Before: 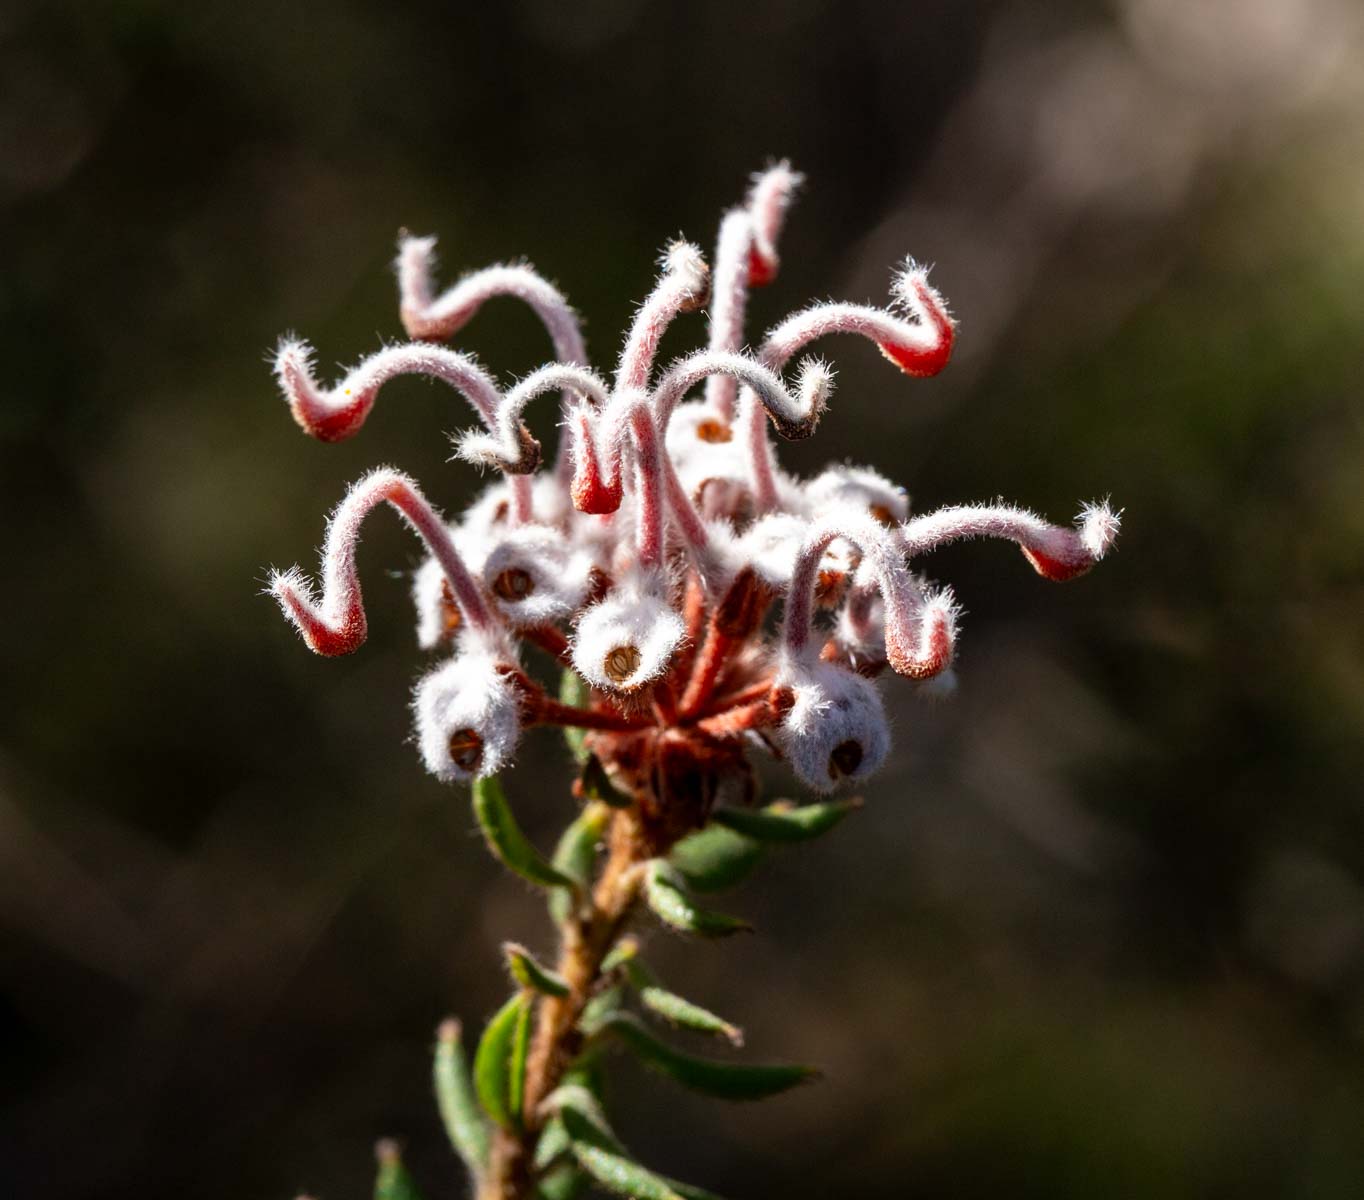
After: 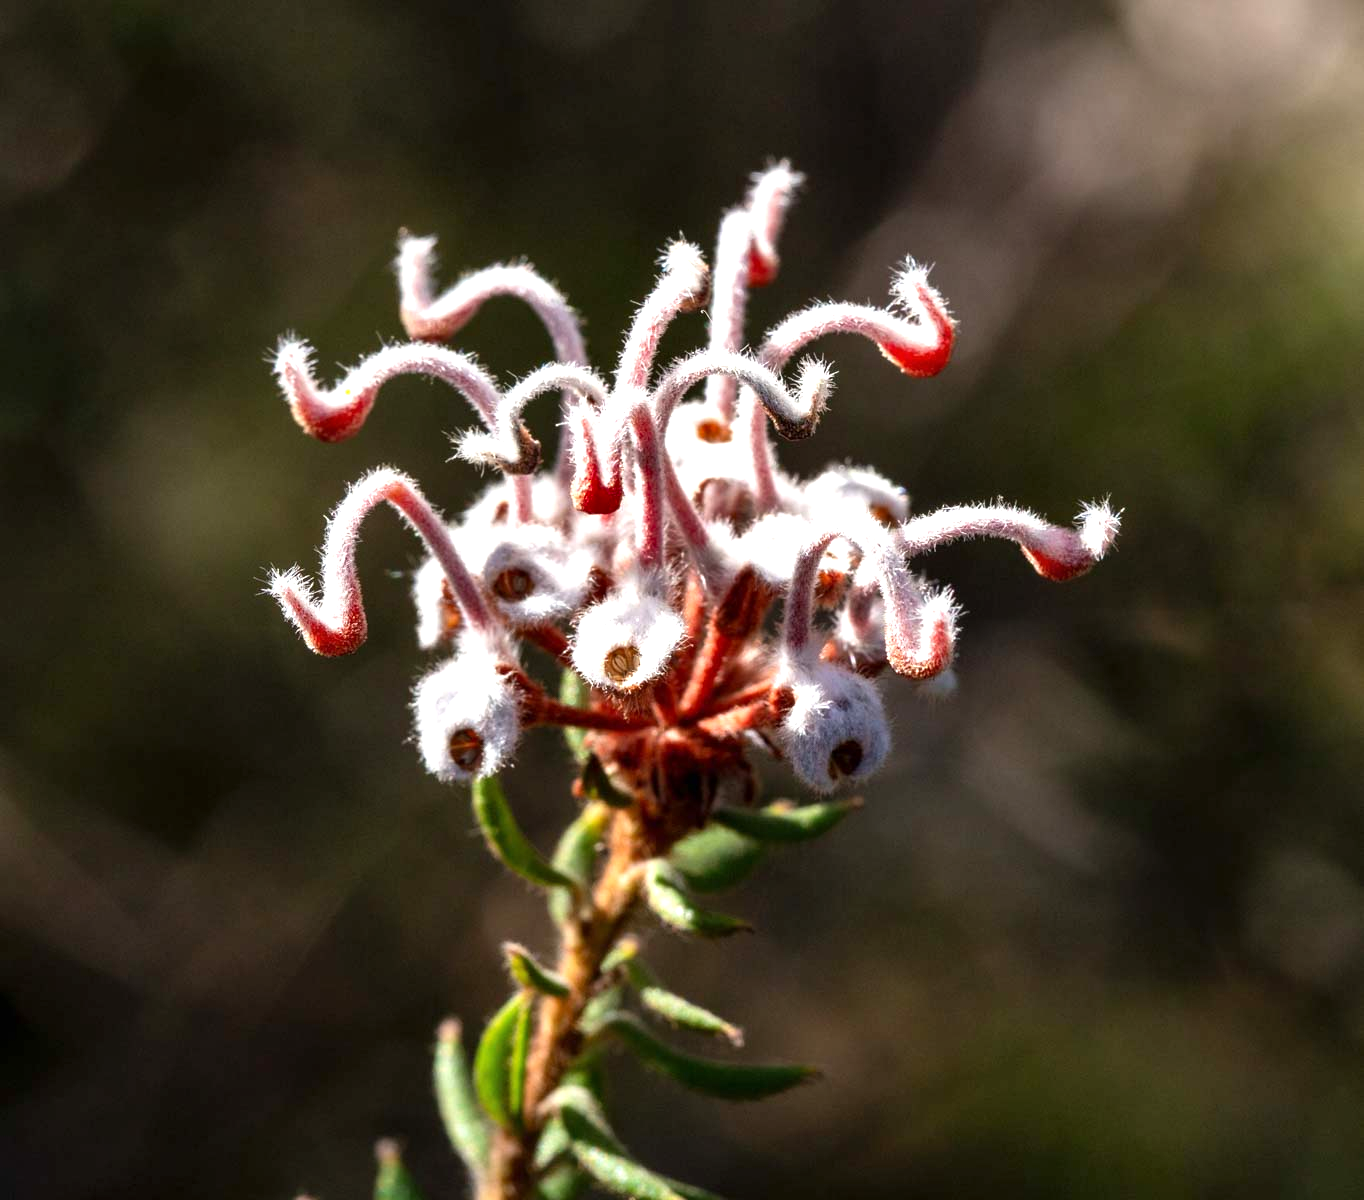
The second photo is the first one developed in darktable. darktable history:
exposure: exposure 0.6 EV, compensate highlight preservation false
shadows and highlights: shadows 20.91, highlights -82.73, soften with gaussian
